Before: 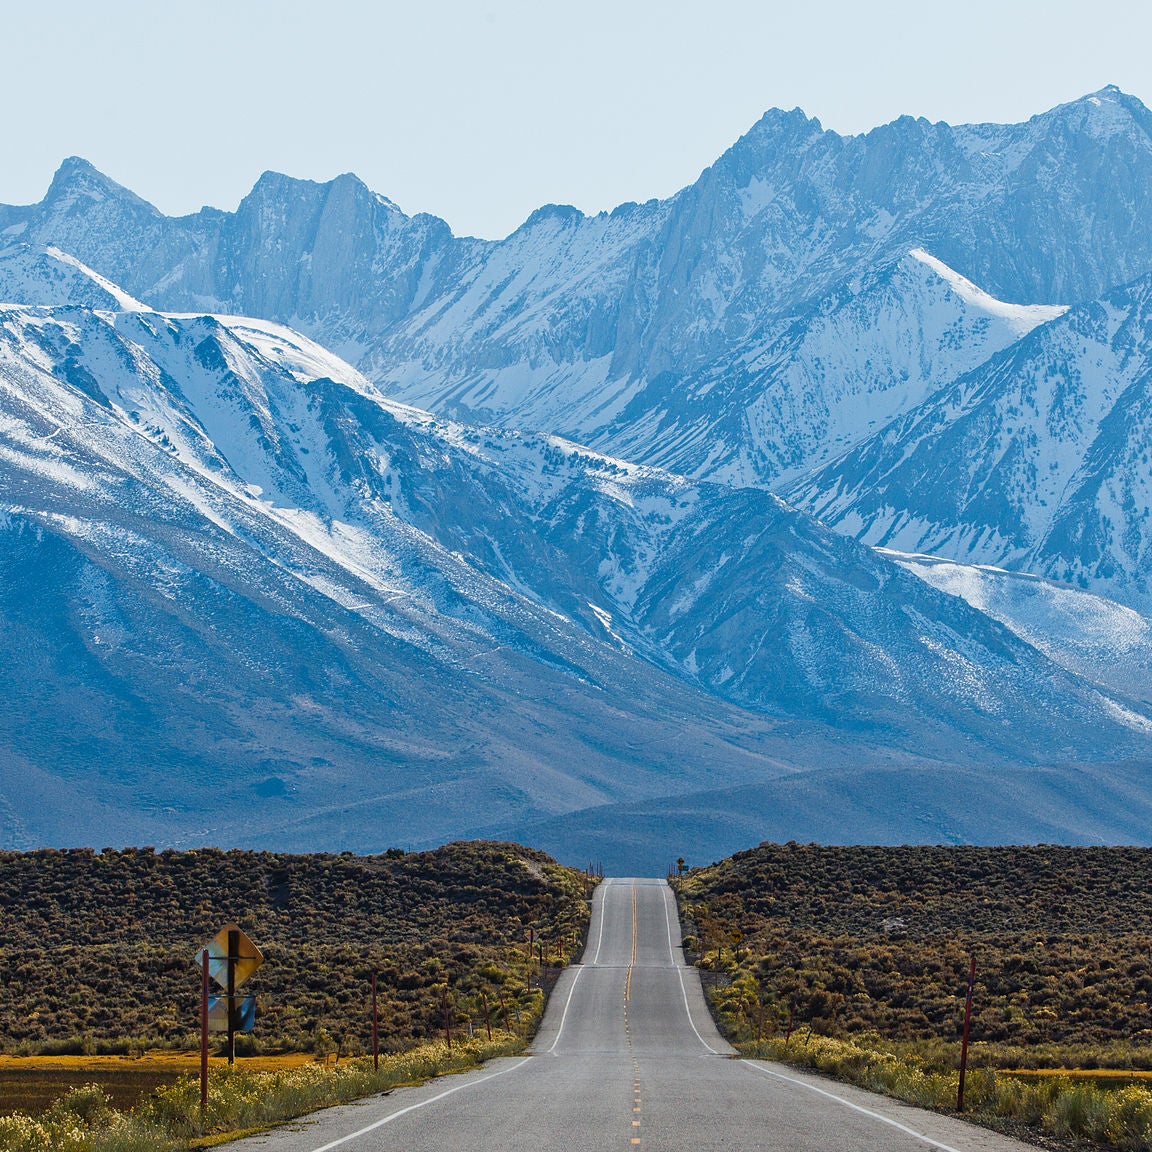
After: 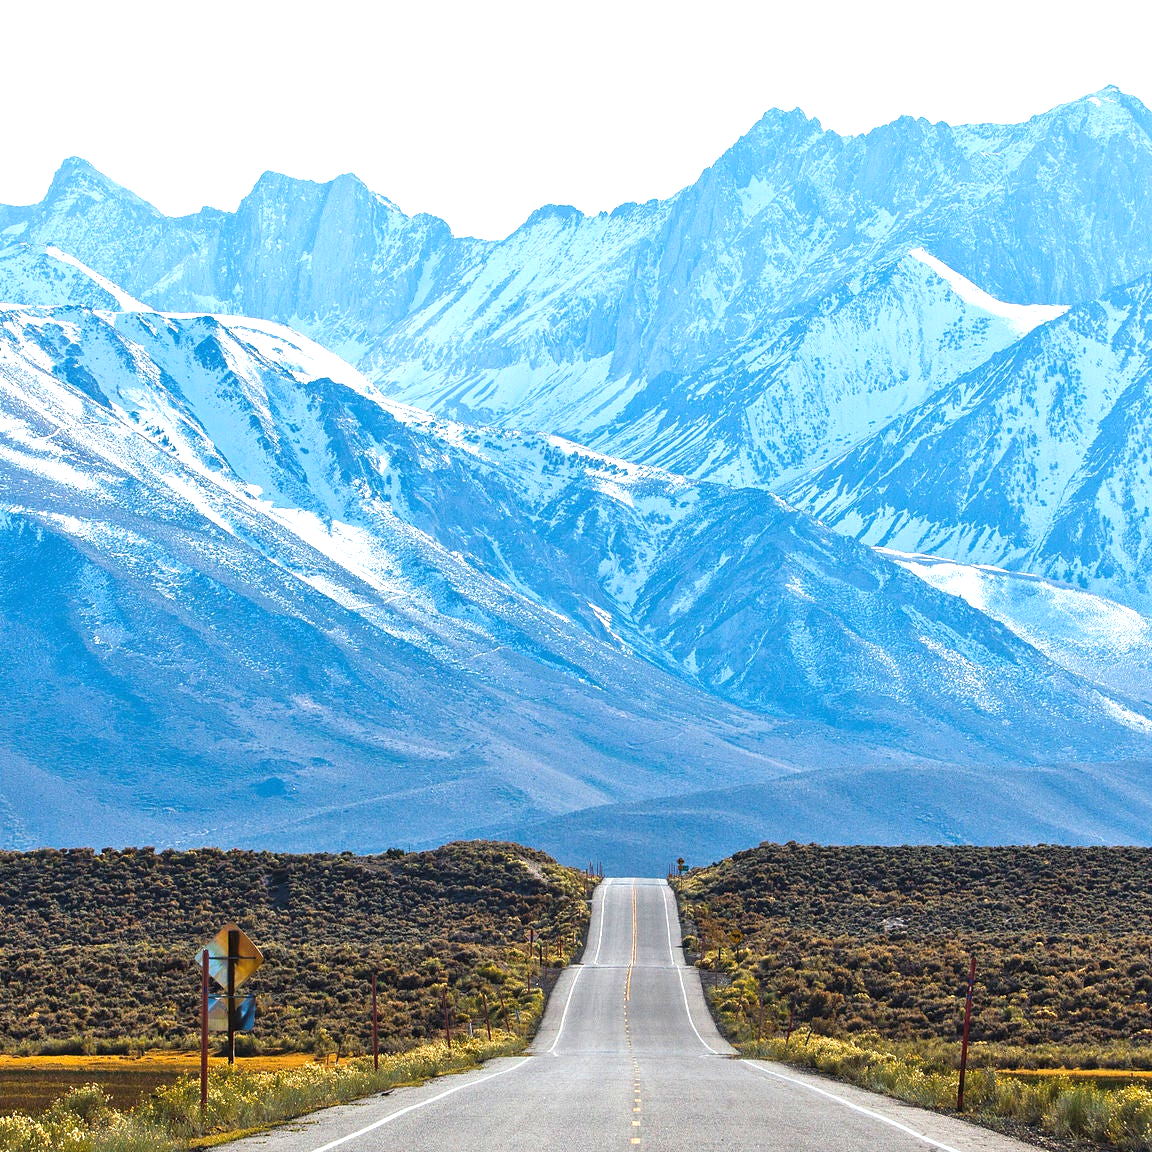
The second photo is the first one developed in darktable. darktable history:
tone equalizer: edges refinement/feathering 500, mask exposure compensation -1.57 EV, preserve details no
exposure: black level correction 0, exposure 1 EV, compensate highlight preservation false
